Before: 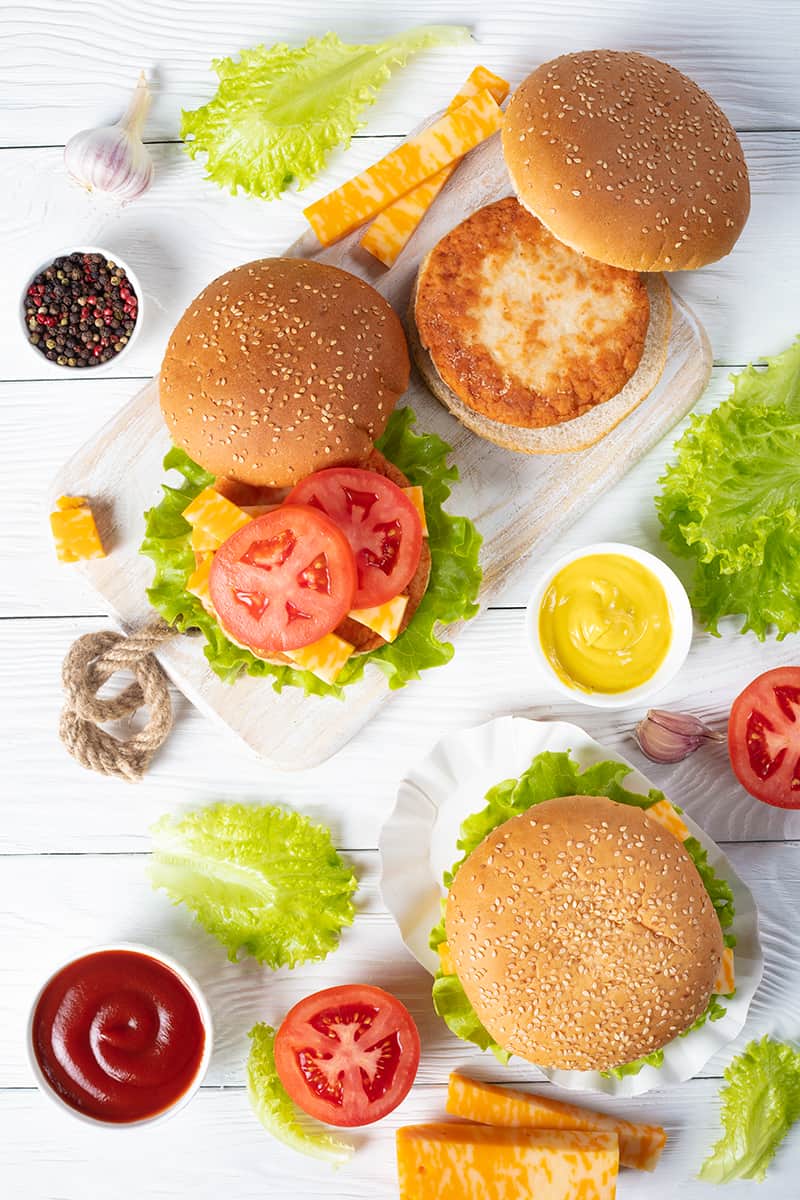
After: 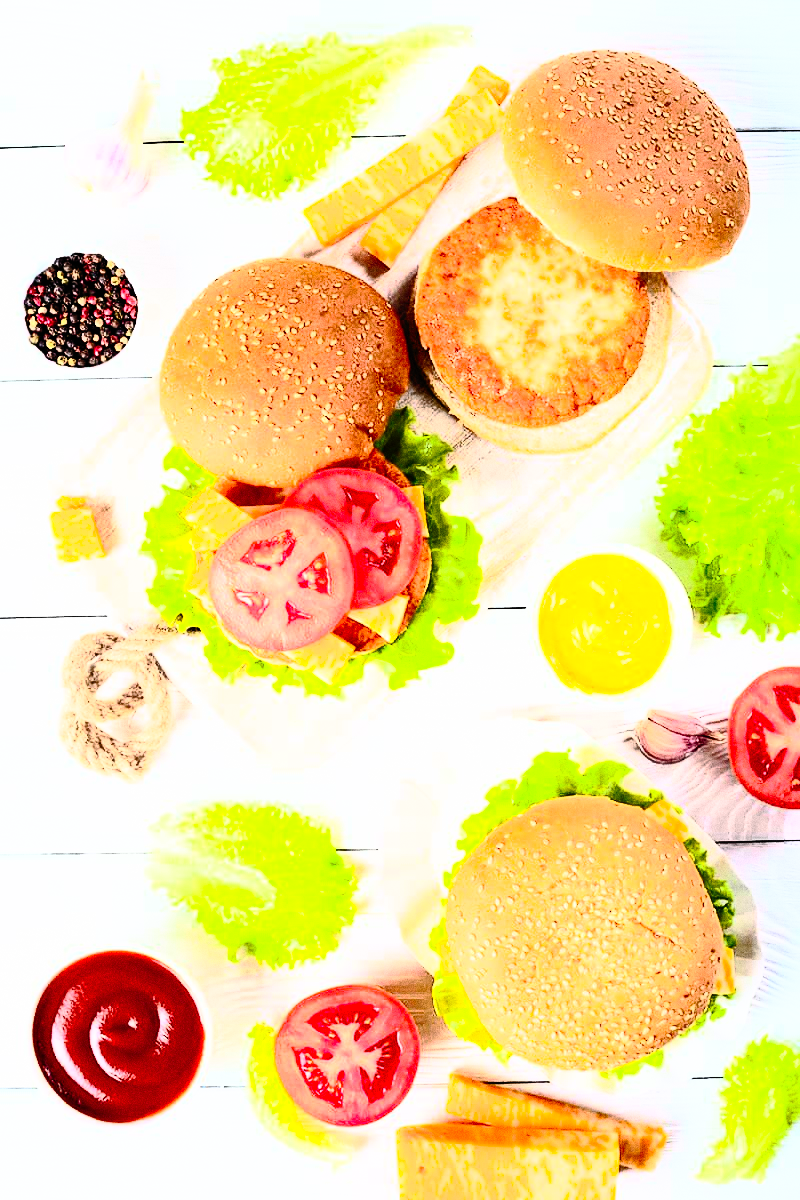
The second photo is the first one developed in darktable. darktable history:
tone curve: curves: ch0 [(0, 0) (0.003, 0.001) (0.011, 0.002) (0.025, 0.007) (0.044, 0.015) (0.069, 0.022) (0.1, 0.03) (0.136, 0.056) (0.177, 0.115) (0.224, 0.177) (0.277, 0.244) (0.335, 0.322) (0.399, 0.398) (0.468, 0.471) (0.543, 0.545) (0.623, 0.614) (0.709, 0.685) (0.801, 0.765) (0.898, 0.867) (1, 1)], preserve colors none
exposure: exposure 0.178 EV, compensate exposure bias true, compensate highlight preservation false
grain: coarseness 0.09 ISO, strength 40%
contrast brightness saturation: contrast 0.83, brightness 0.59, saturation 0.59
filmic rgb: black relative exposure -5 EV, hardness 2.88, contrast 1.3
tone equalizer: -8 EV -0.417 EV, -7 EV -0.389 EV, -6 EV -0.333 EV, -5 EV -0.222 EV, -3 EV 0.222 EV, -2 EV 0.333 EV, -1 EV 0.389 EV, +0 EV 0.417 EV, edges refinement/feathering 500, mask exposure compensation -1.57 EV, preserve details no
